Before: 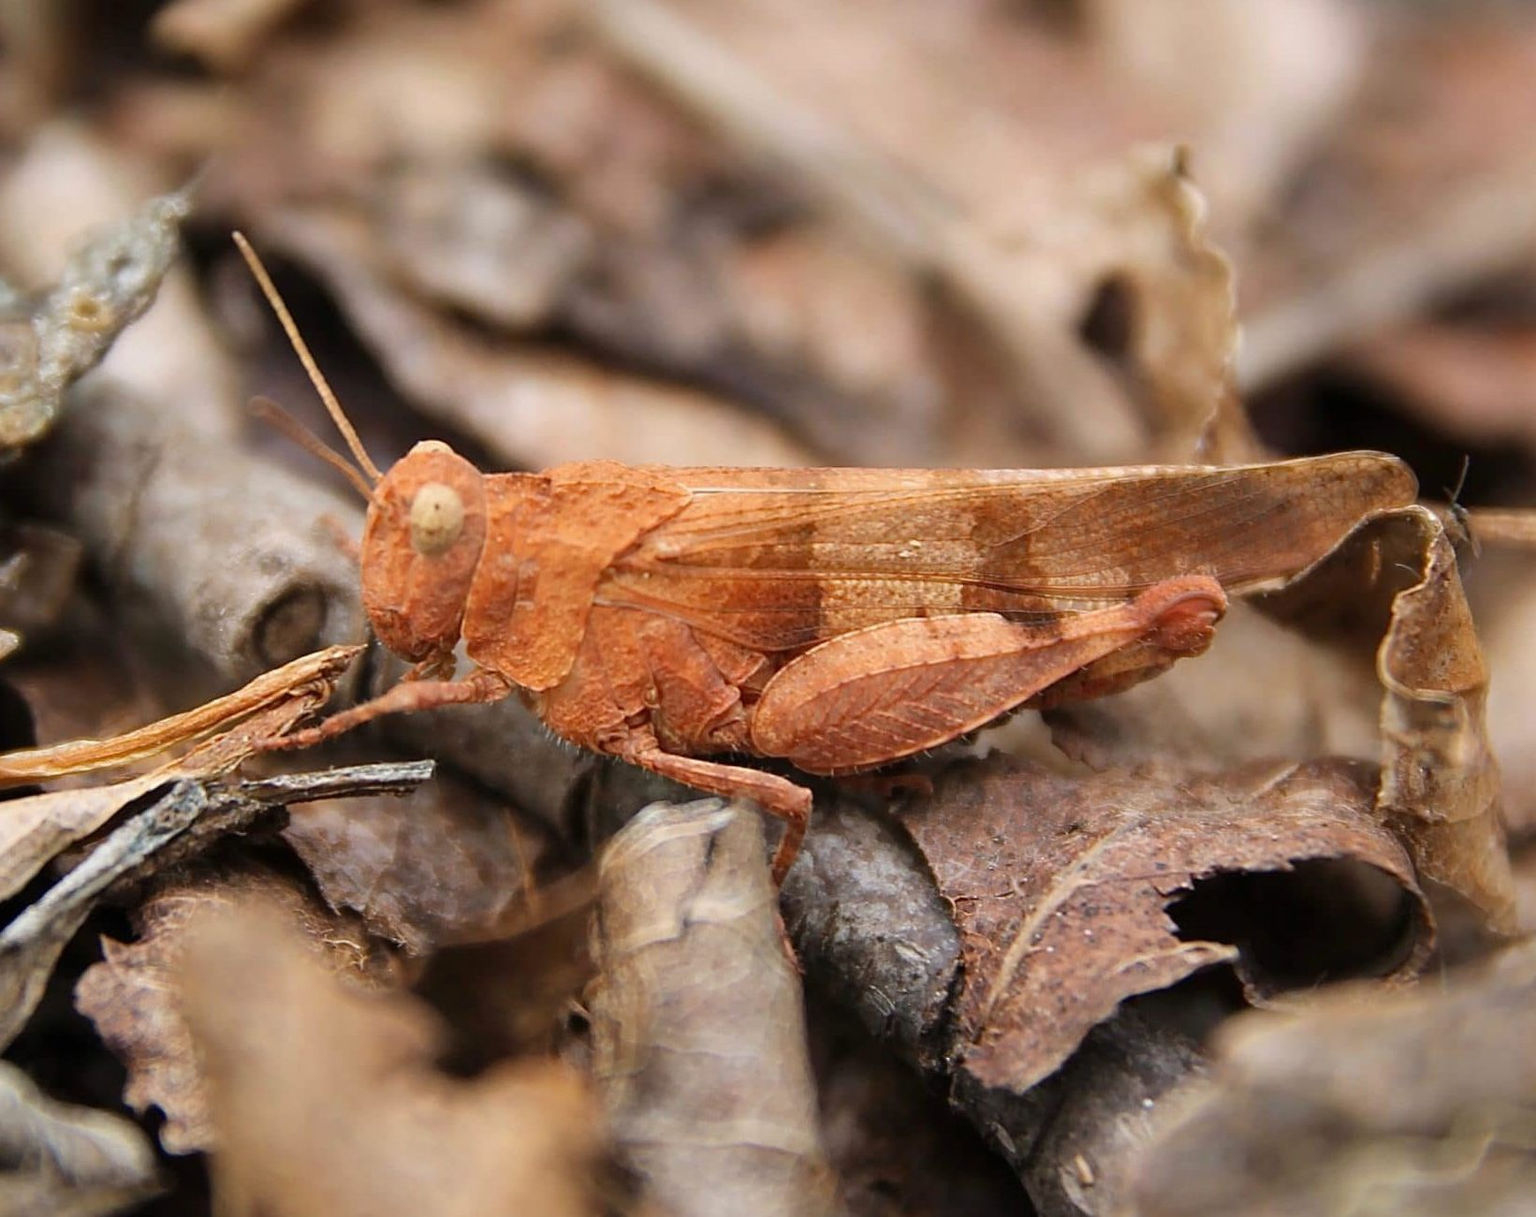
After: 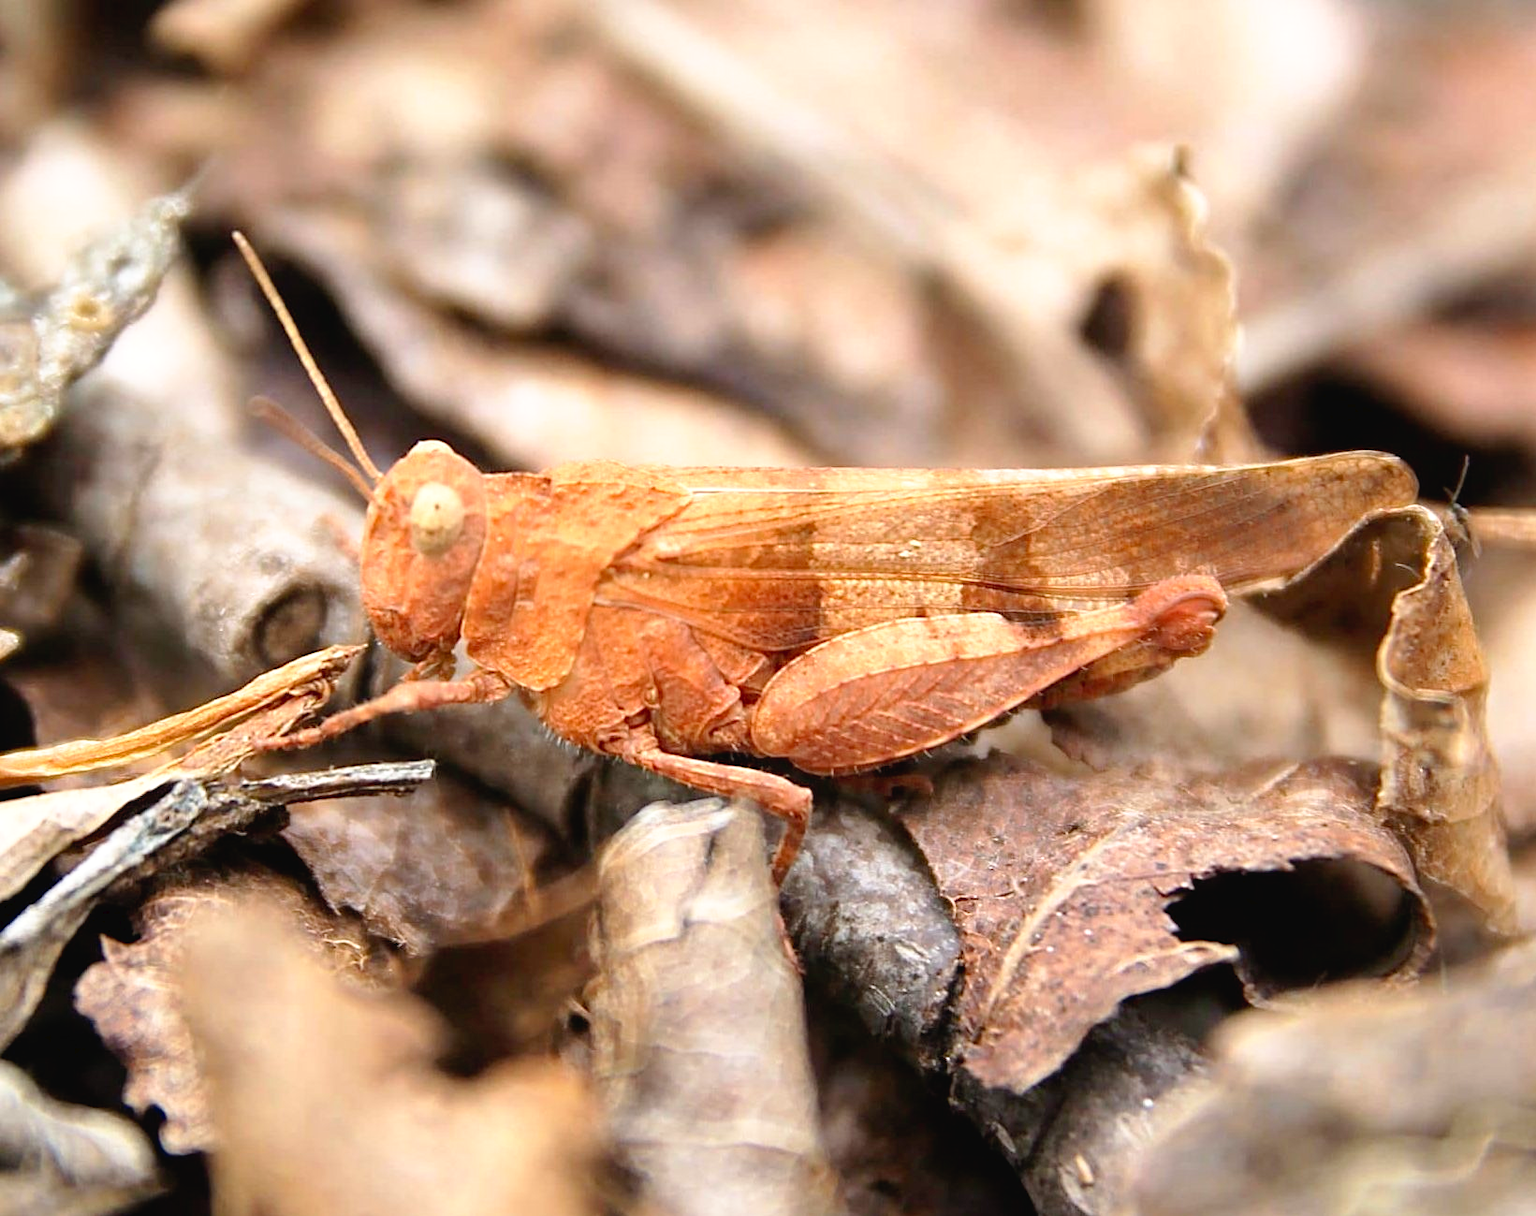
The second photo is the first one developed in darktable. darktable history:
exposure: exposure 0.515 EV, compensate highlight preservation false
tone curve: curves: ch0 [(0, 0) (0.003, 0.022) (0.011, 0.025) (0.025, 0.025) (0.044, 0.029) (0.069, 0.042) (0.1, 0.068) (0.136, 0.118) (0.177, 0.176) (0.224, 0.233) (0.277, 0.299) (0.335, 0.371) (0.399, 0.448) (0.468, 0.526) (0.543, 0.605) (0.623, 0.684) (0.709, 0.775) (0.801, 0.869) (0.898, 0.957) (1, 1)], preserve colors none
